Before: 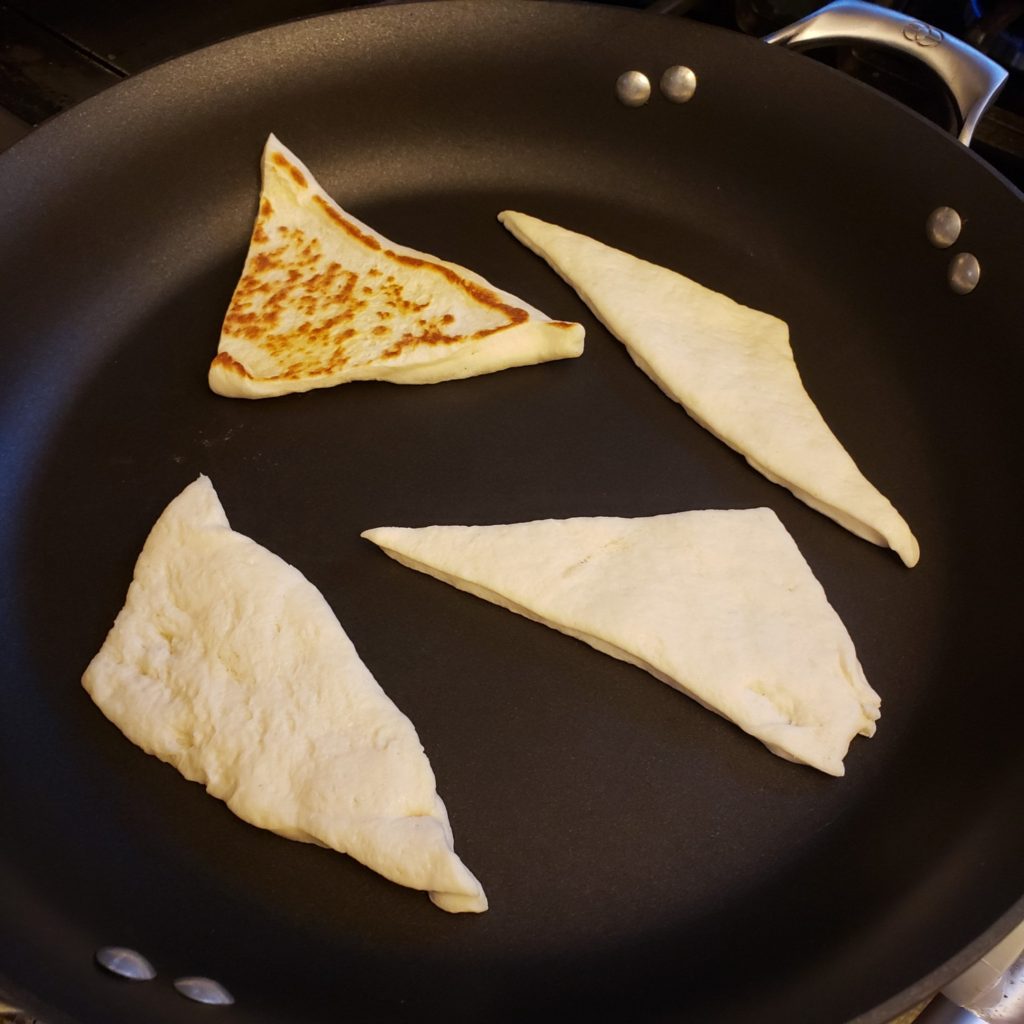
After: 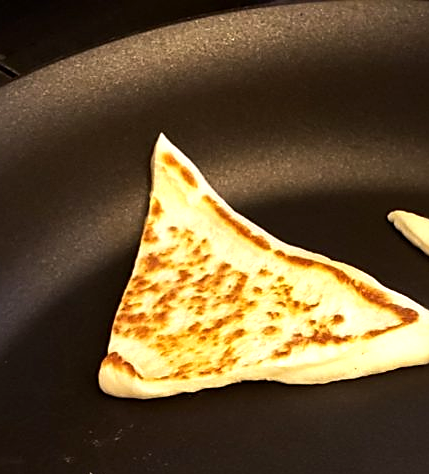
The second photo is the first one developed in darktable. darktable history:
crop and rotate: left 10.817%, top 0.062%, right 47.194%, bottom 53.626%
exposure: black level correction 0.001, exposure 0.5 EV, compensate exposure bias true, compensate highlight preservation false
tone equalizer: -8 EV -0.417 EV, -7 EV -0.389 EV, -6 EV -0.333 EV, -5 EV -0.222 EV, -3 EV 0.222 EV, -2 EV 0.333 EV, -1 EV 0.389 EV, +0 EV 0.417 EV, edges refinement/feathering 500, mask exposure compensation -1.57 EV, preserve details no
sharpen: on, module defaults
